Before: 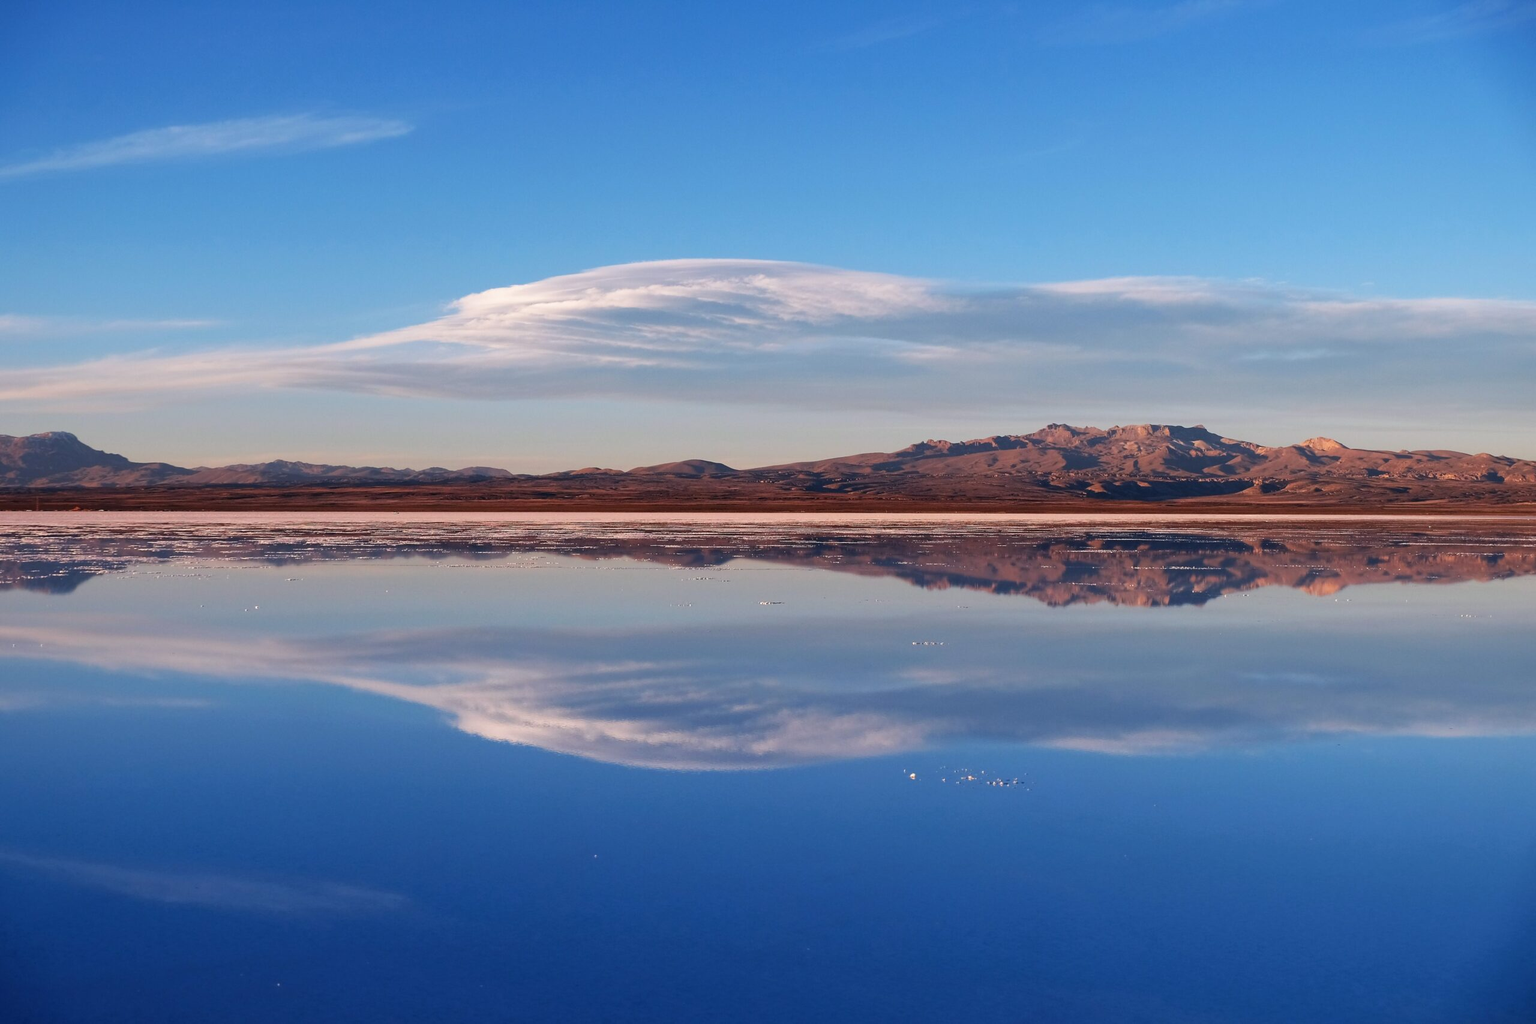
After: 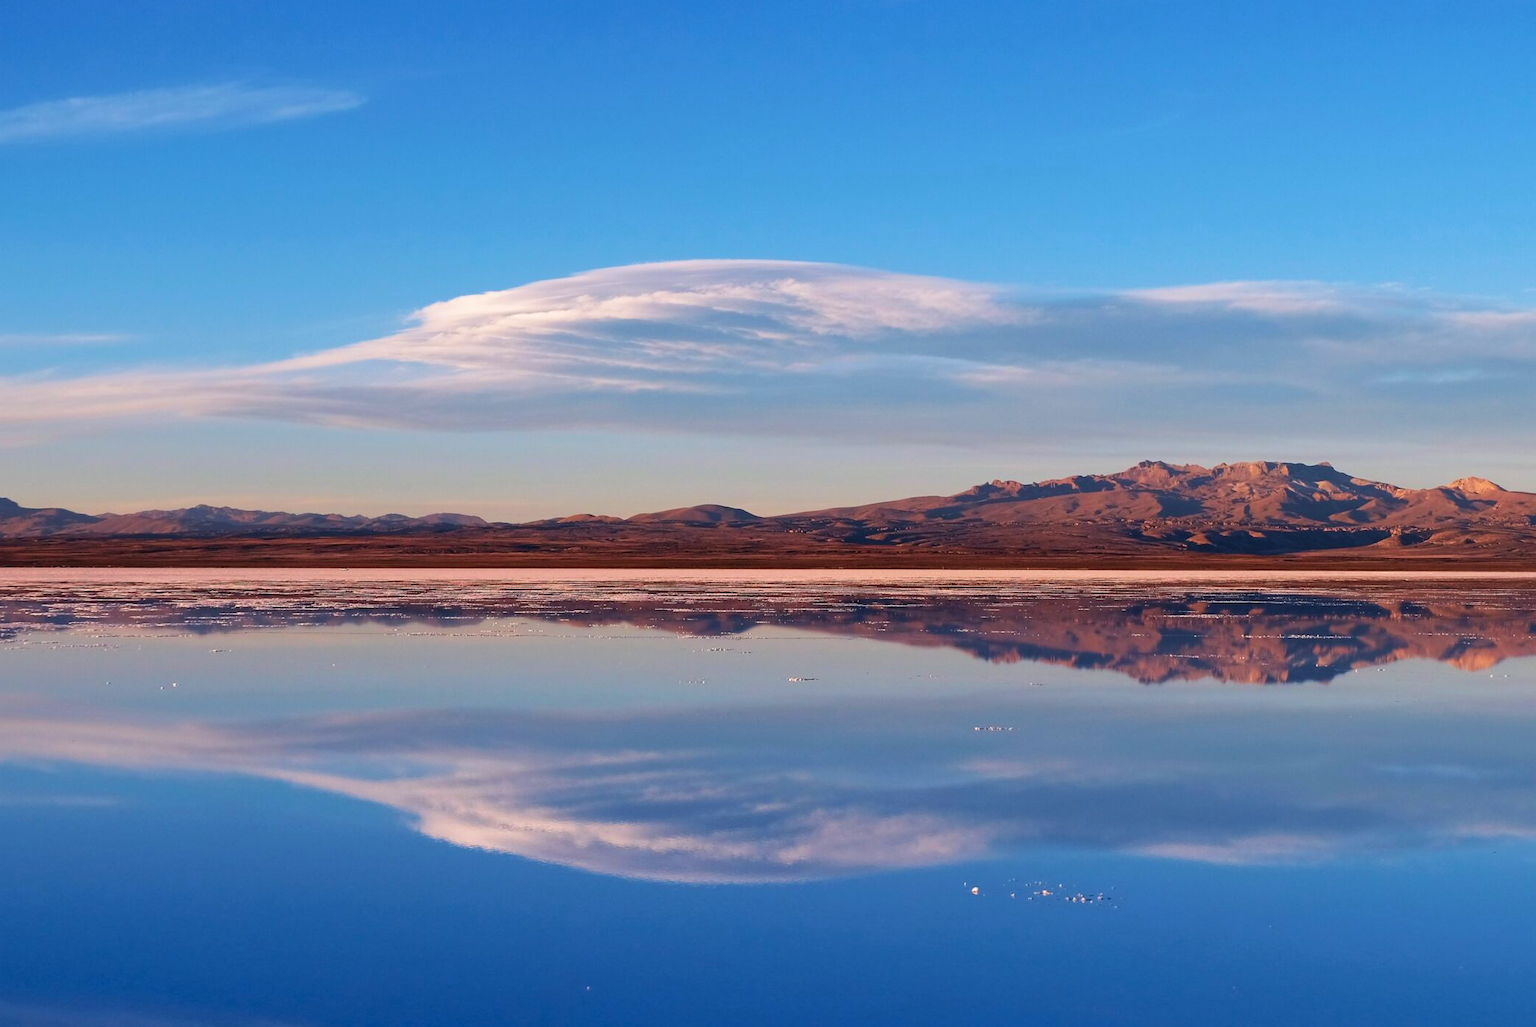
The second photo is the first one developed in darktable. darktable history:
crop and rotate: left 7.418%, top 4.512%, right 10.576%, bottom 13.229%
color correction: highlights b* -0.043, saturation 1.09
velvia: on, module defaults
